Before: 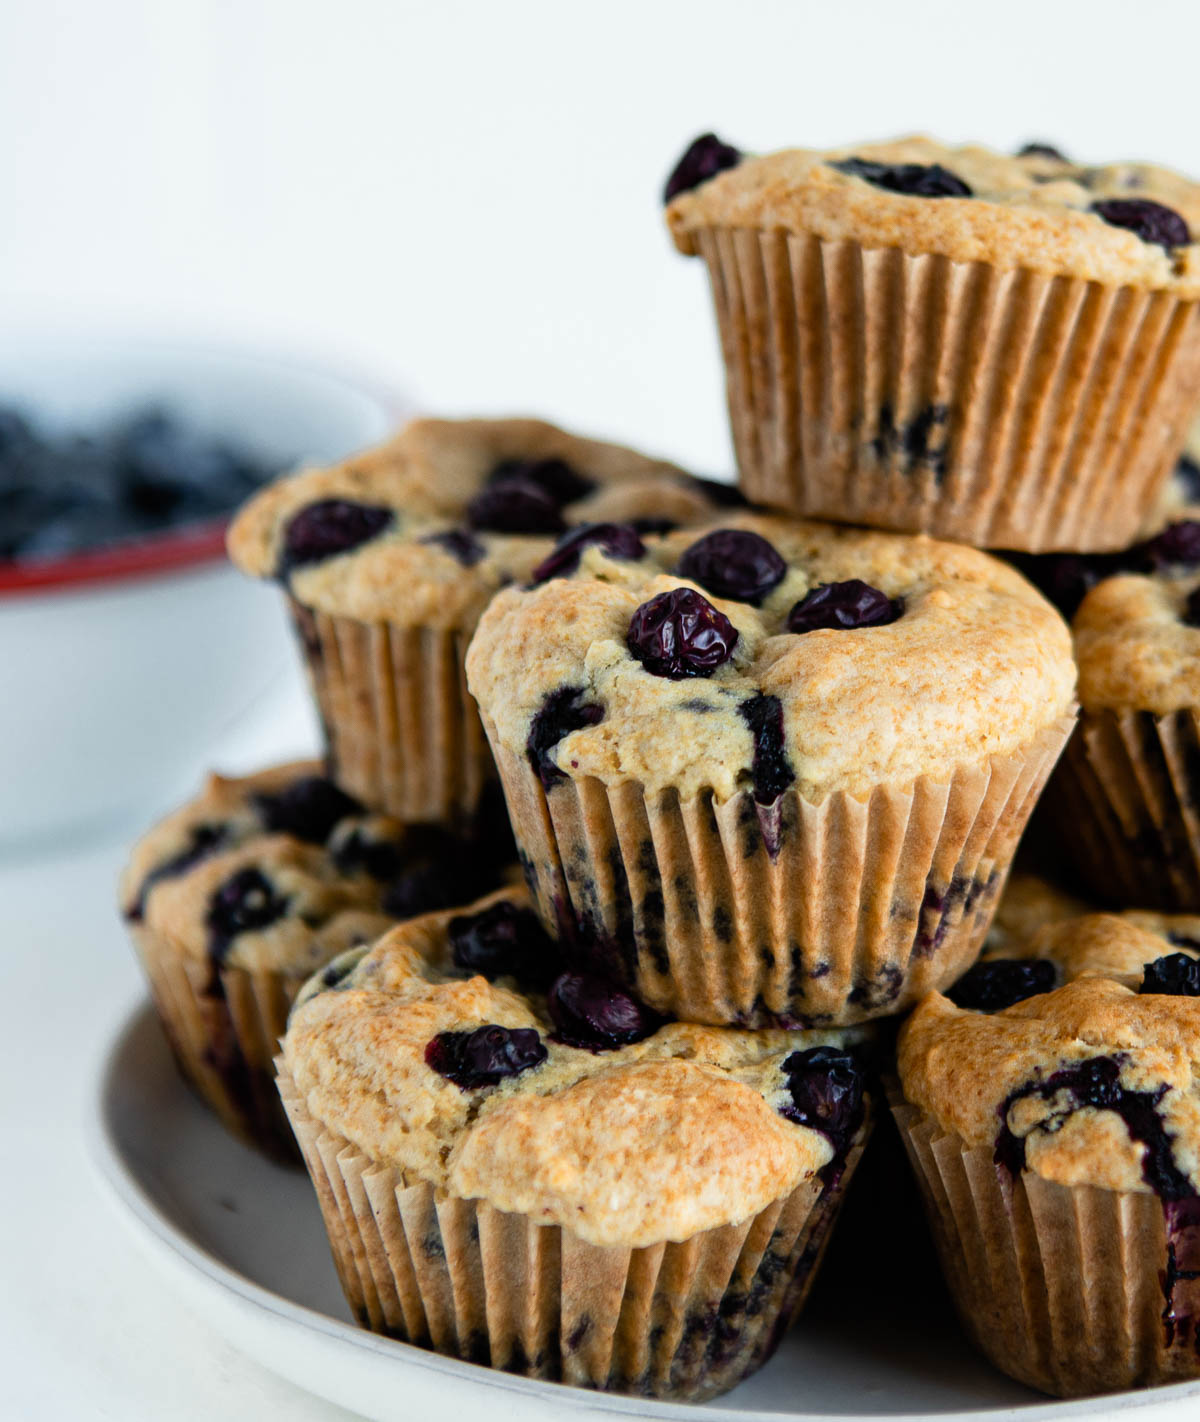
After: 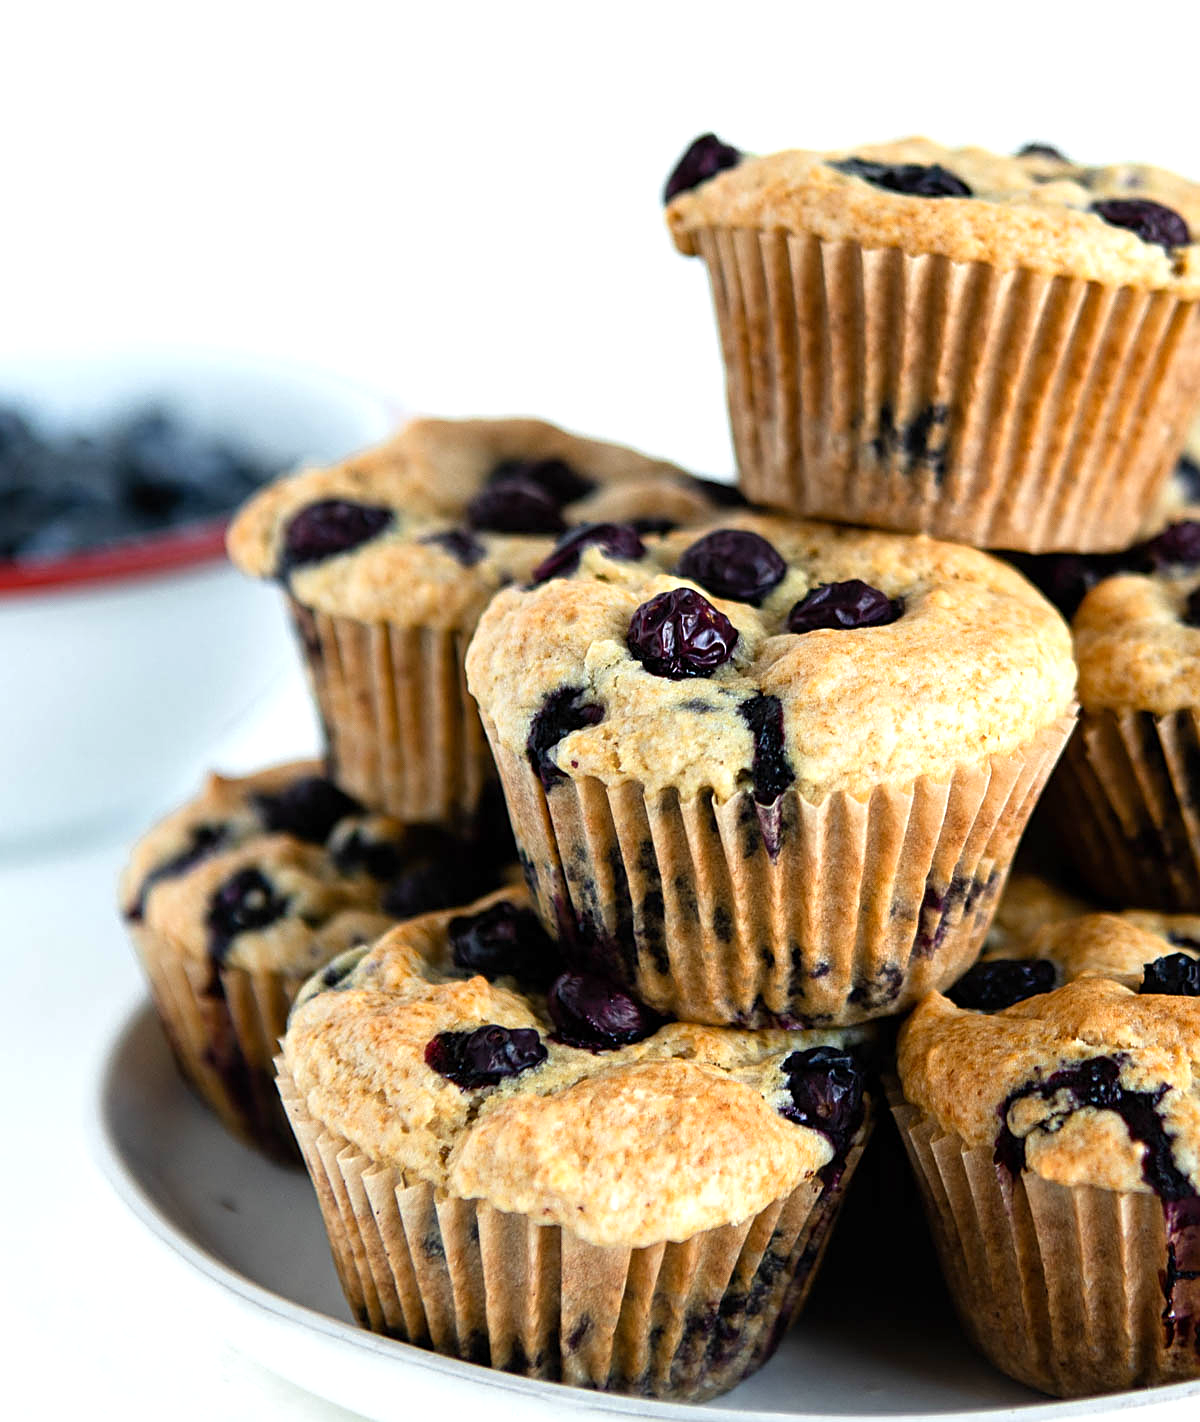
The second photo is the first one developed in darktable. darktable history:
sharpen: on, module defaults
exposure: exposure 0.496 EV, compensate exposure bias true, compensate highlight preservation false
